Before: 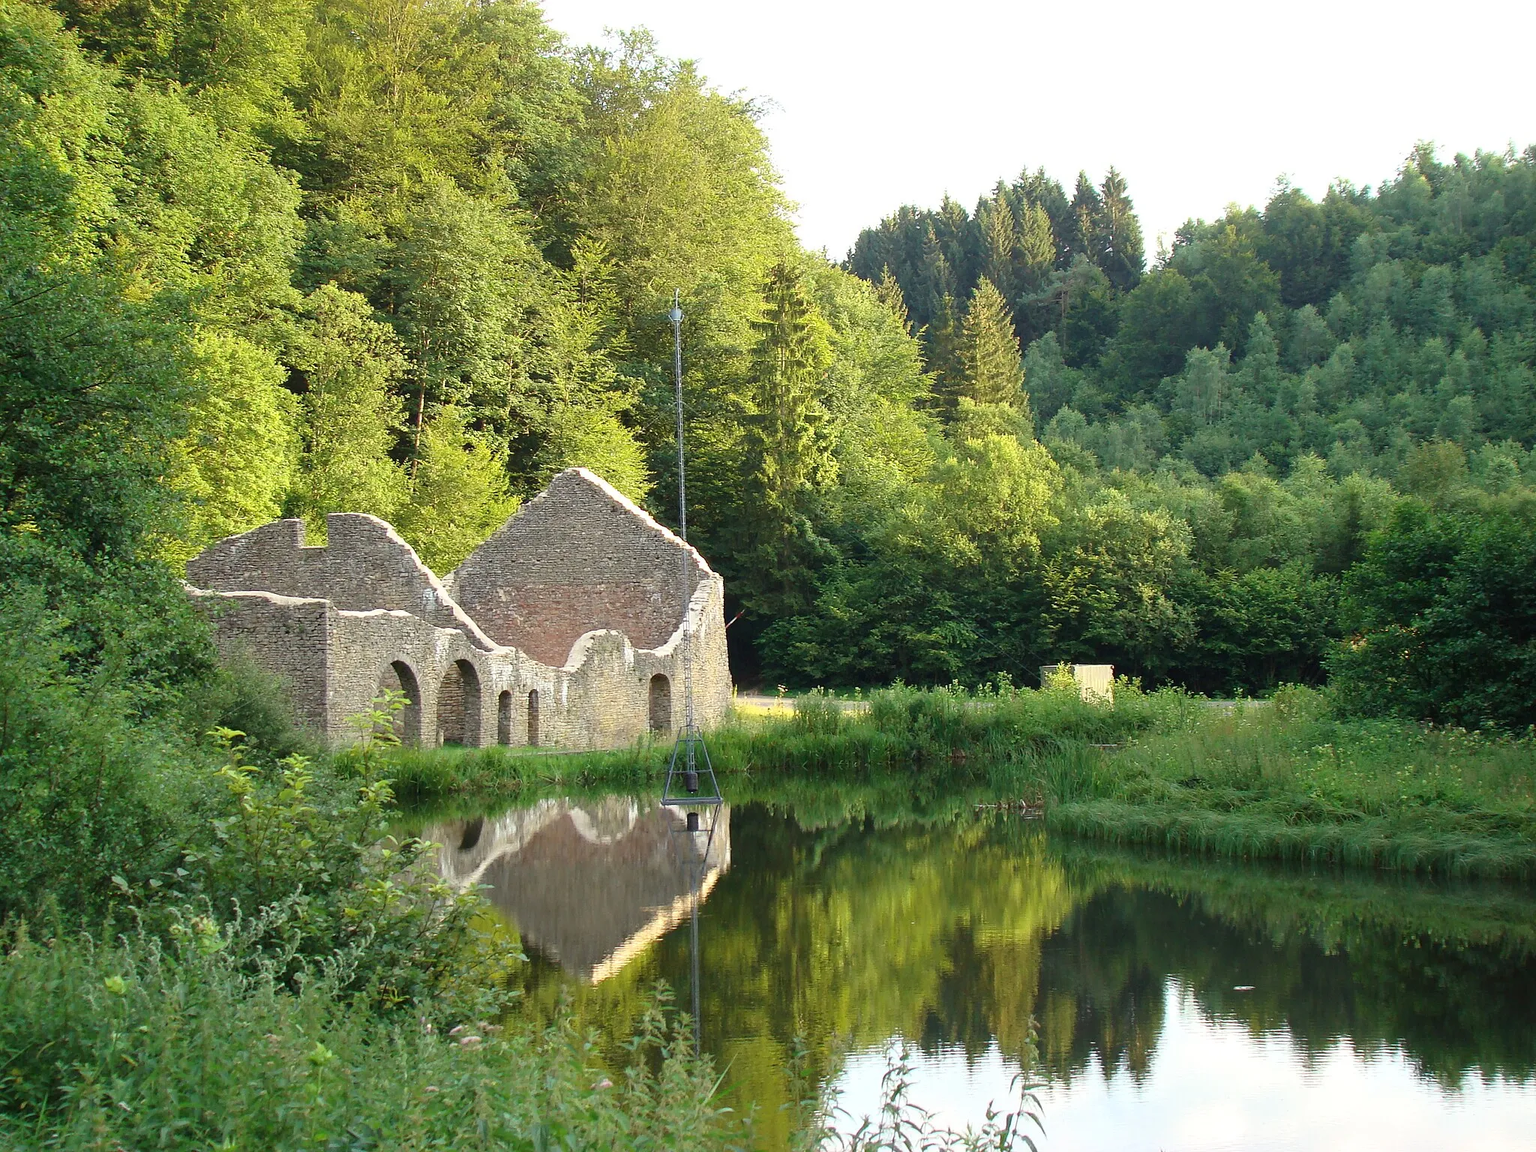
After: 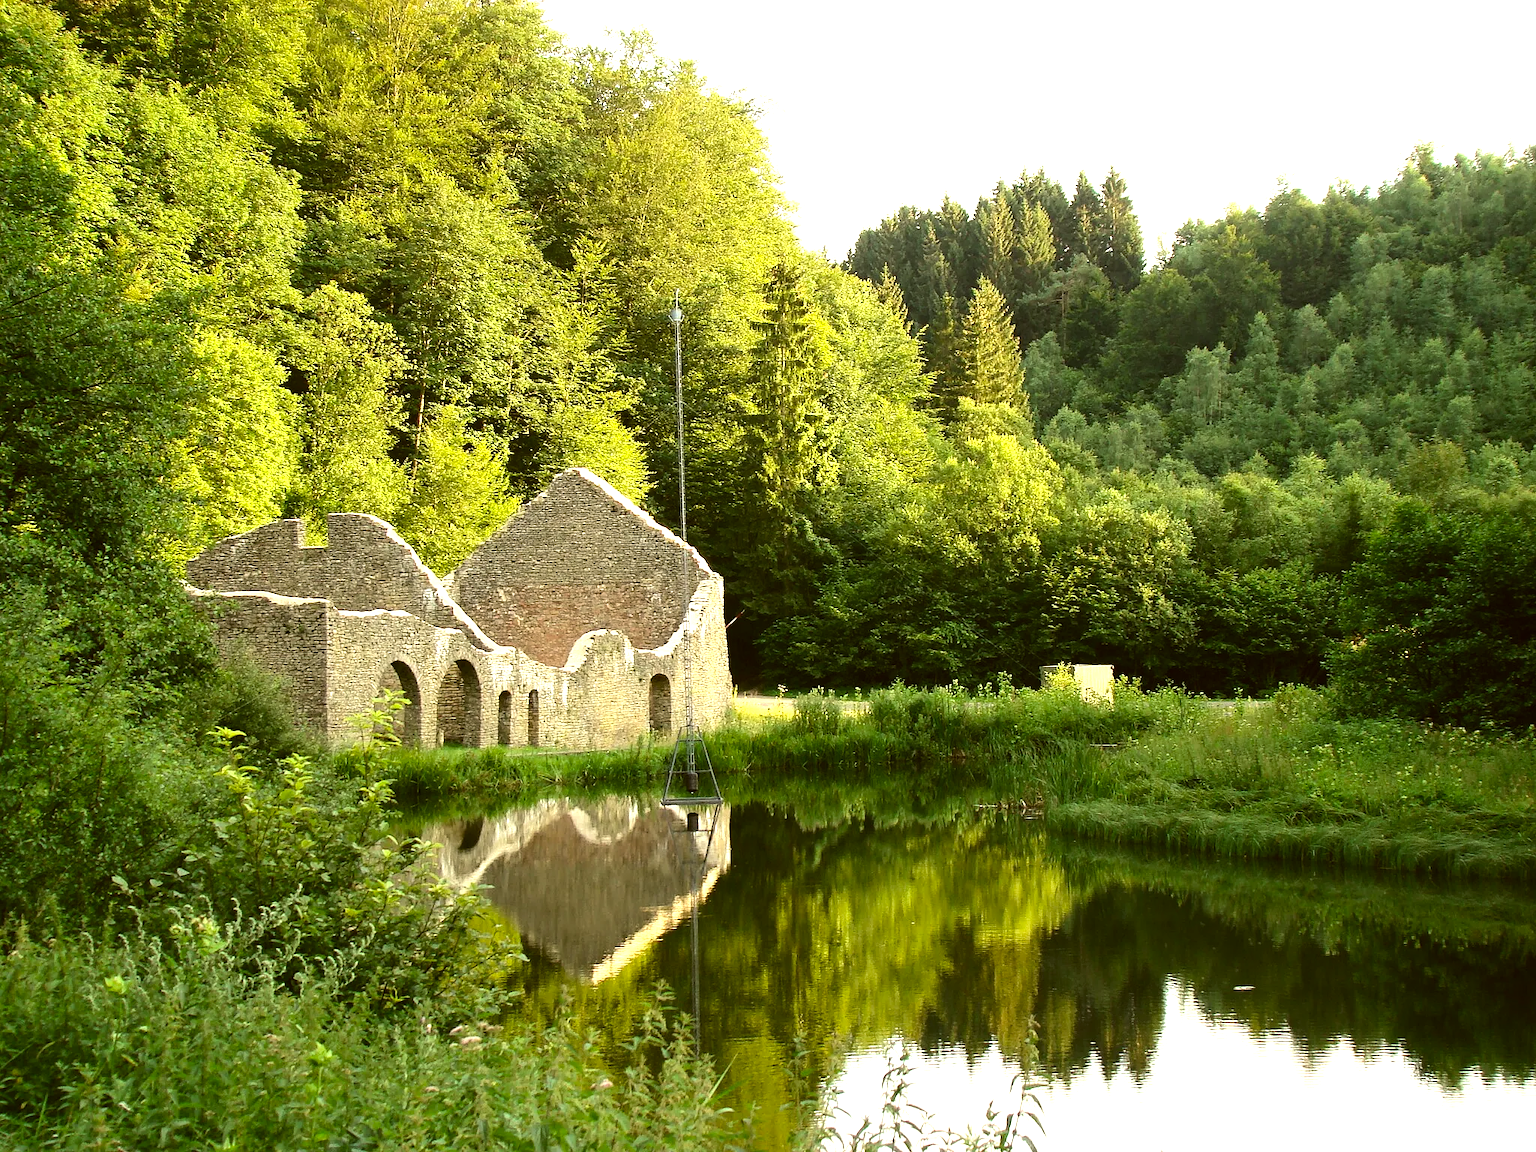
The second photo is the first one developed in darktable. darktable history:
color correction: highlights a* -1.43, highlights b* 10.12, shadows a* 0.395, shadows b* 19.35
color calibration: x 0.334, y 0.349, temperature 5426 K
tone equalizer: -8 EV -0.75 EV, -7 EV -0.7 EV, -6 EV -0.6 EV, -5 EV -0.4 EV, -3 EV 0.4 EV, -2 EV 0.6 EV, -1 EV 0.7 EV, +0 EV 0.75 EV, edges refinement/feathering 500, mask exposure compensation -1.57 EV, preserve details no
